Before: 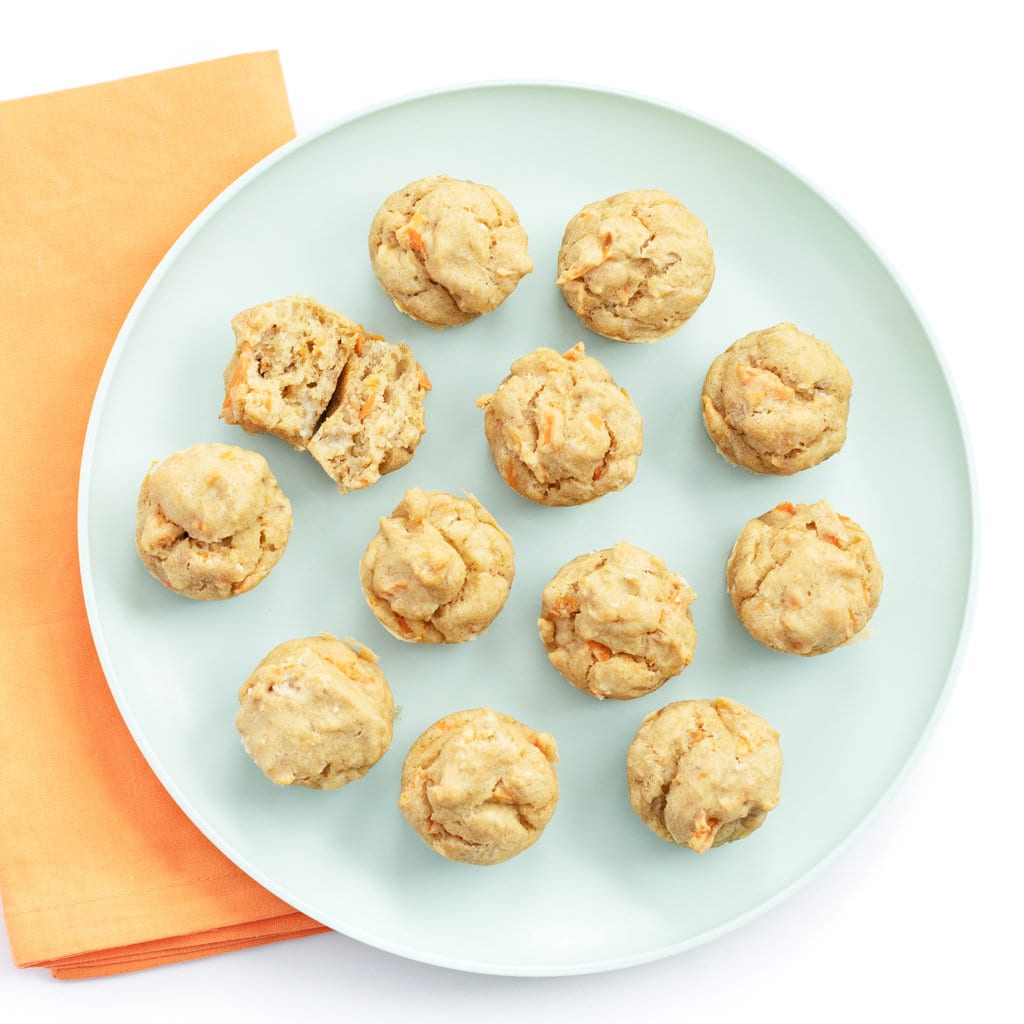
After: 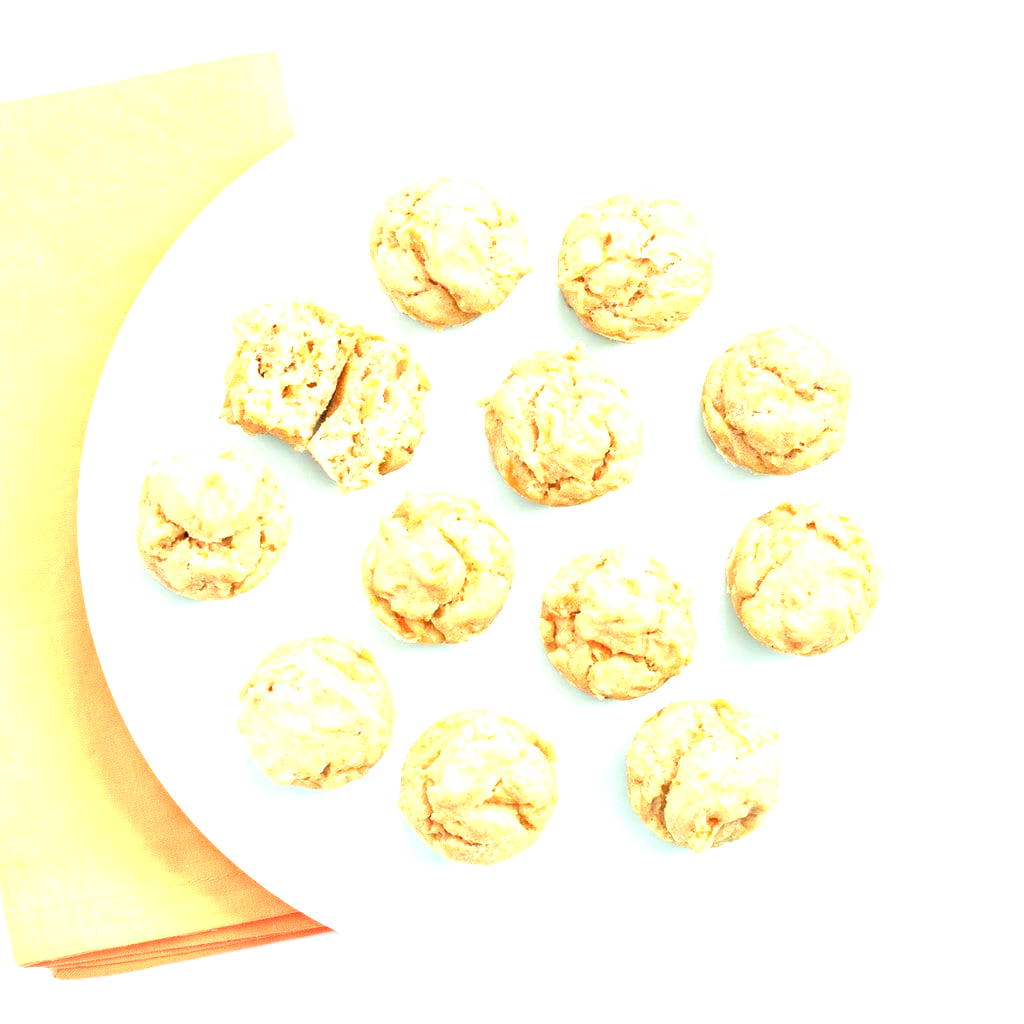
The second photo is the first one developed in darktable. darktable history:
tone equalizer: -7 EV 0.165 EV, -6 EV 0.576 EV, -5 EV 1.14 EV, -4 EV 1.3 EV, -3 EV 1.15 EV, -2 EV 0.6 EV, -1 EV 0.166 EV, smoothing diameter 2.2%, edges refinement/feathering 17.18, mask exposure compensation -1.57 EV, filter diffusion 5
exposure: black level correction 0, exposure 1.2 EV, compensate highlight preservation false
